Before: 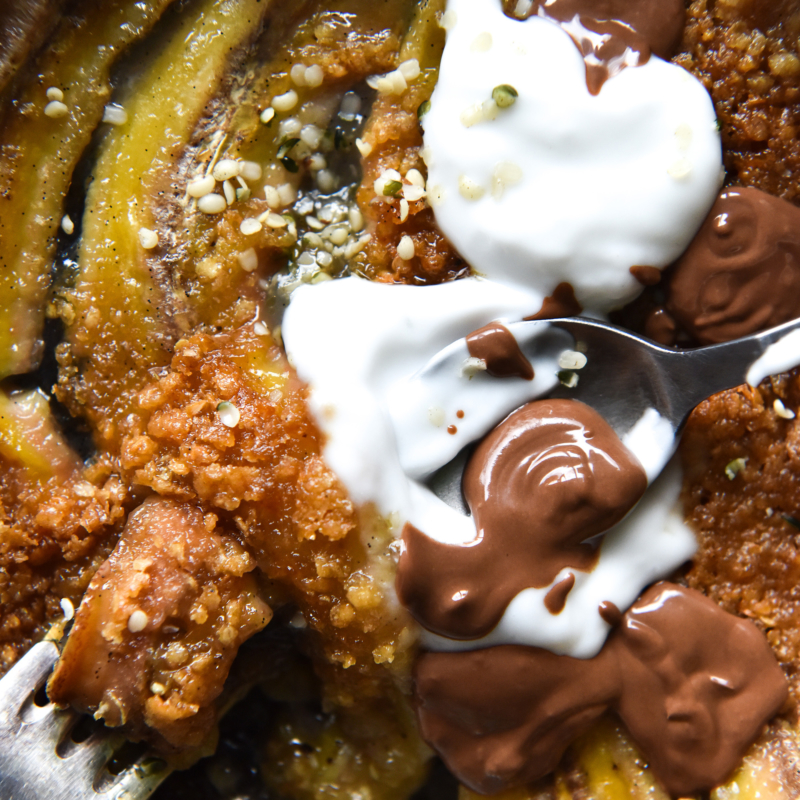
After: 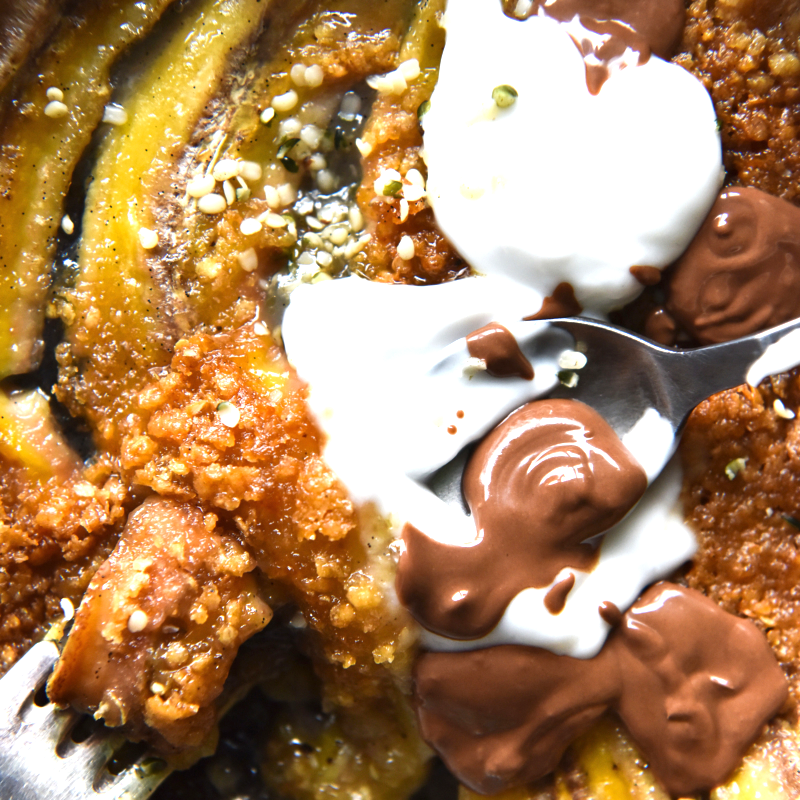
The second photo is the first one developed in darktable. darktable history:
exposure: exposure 0.715 EV, compensate highlight preservation false
